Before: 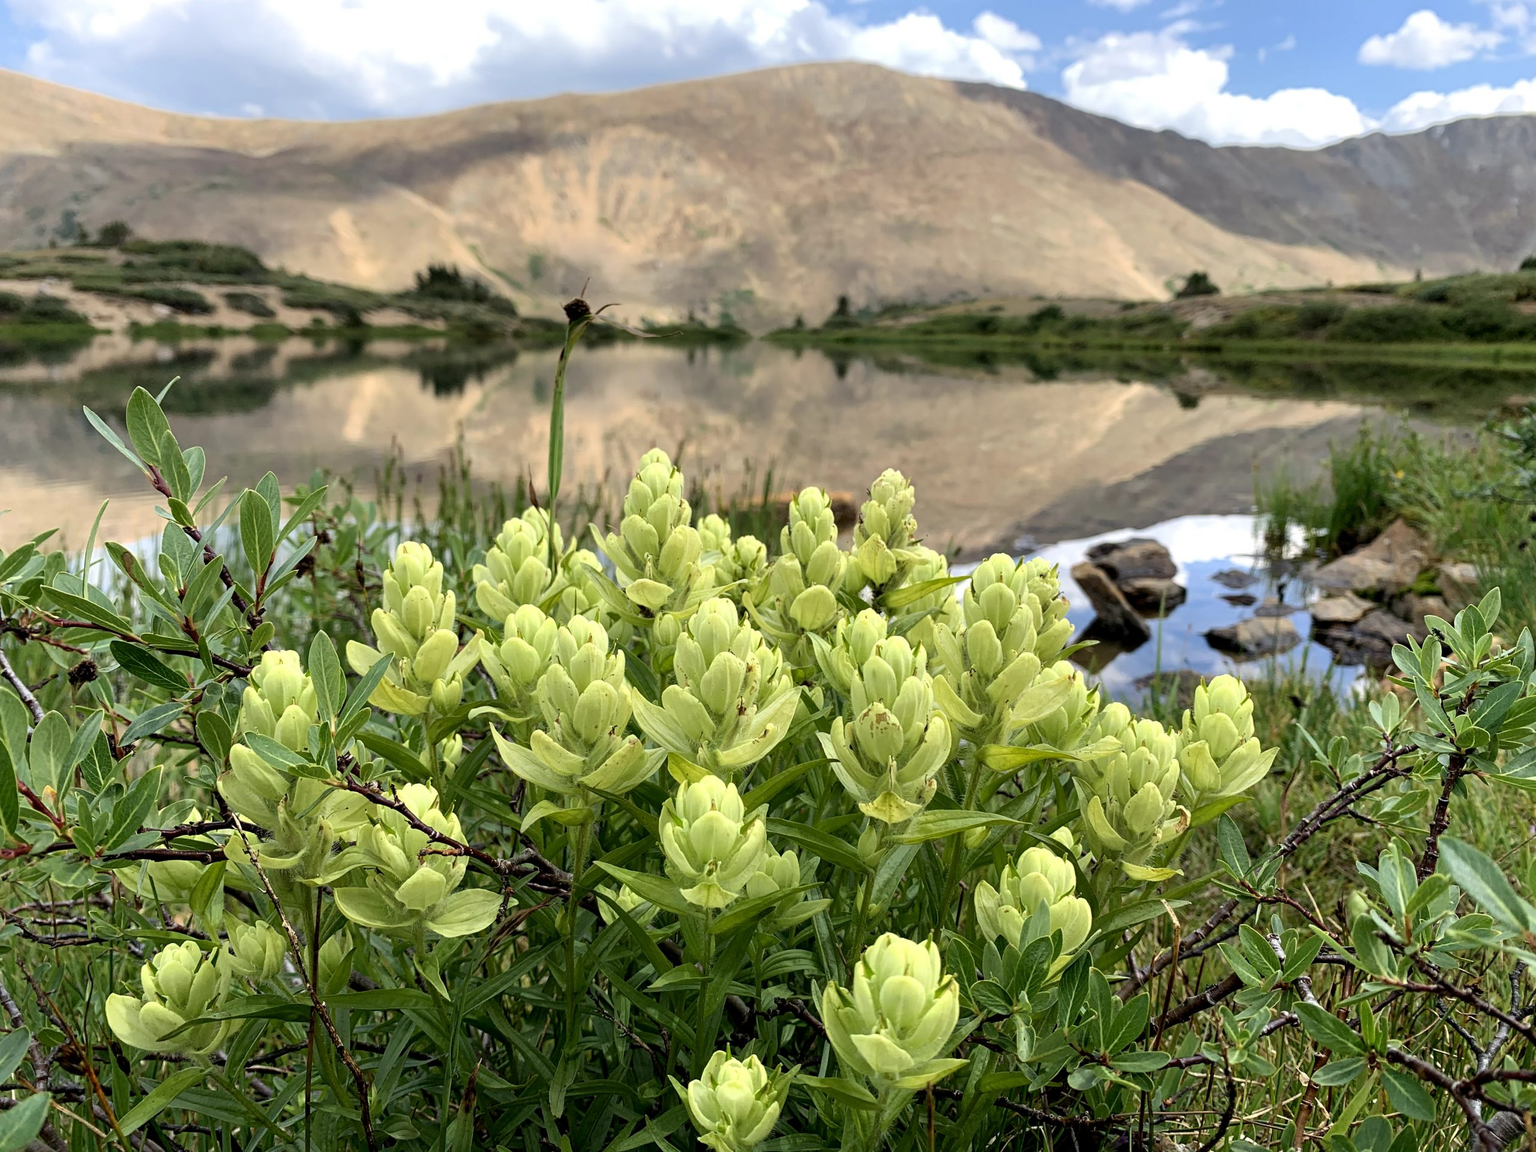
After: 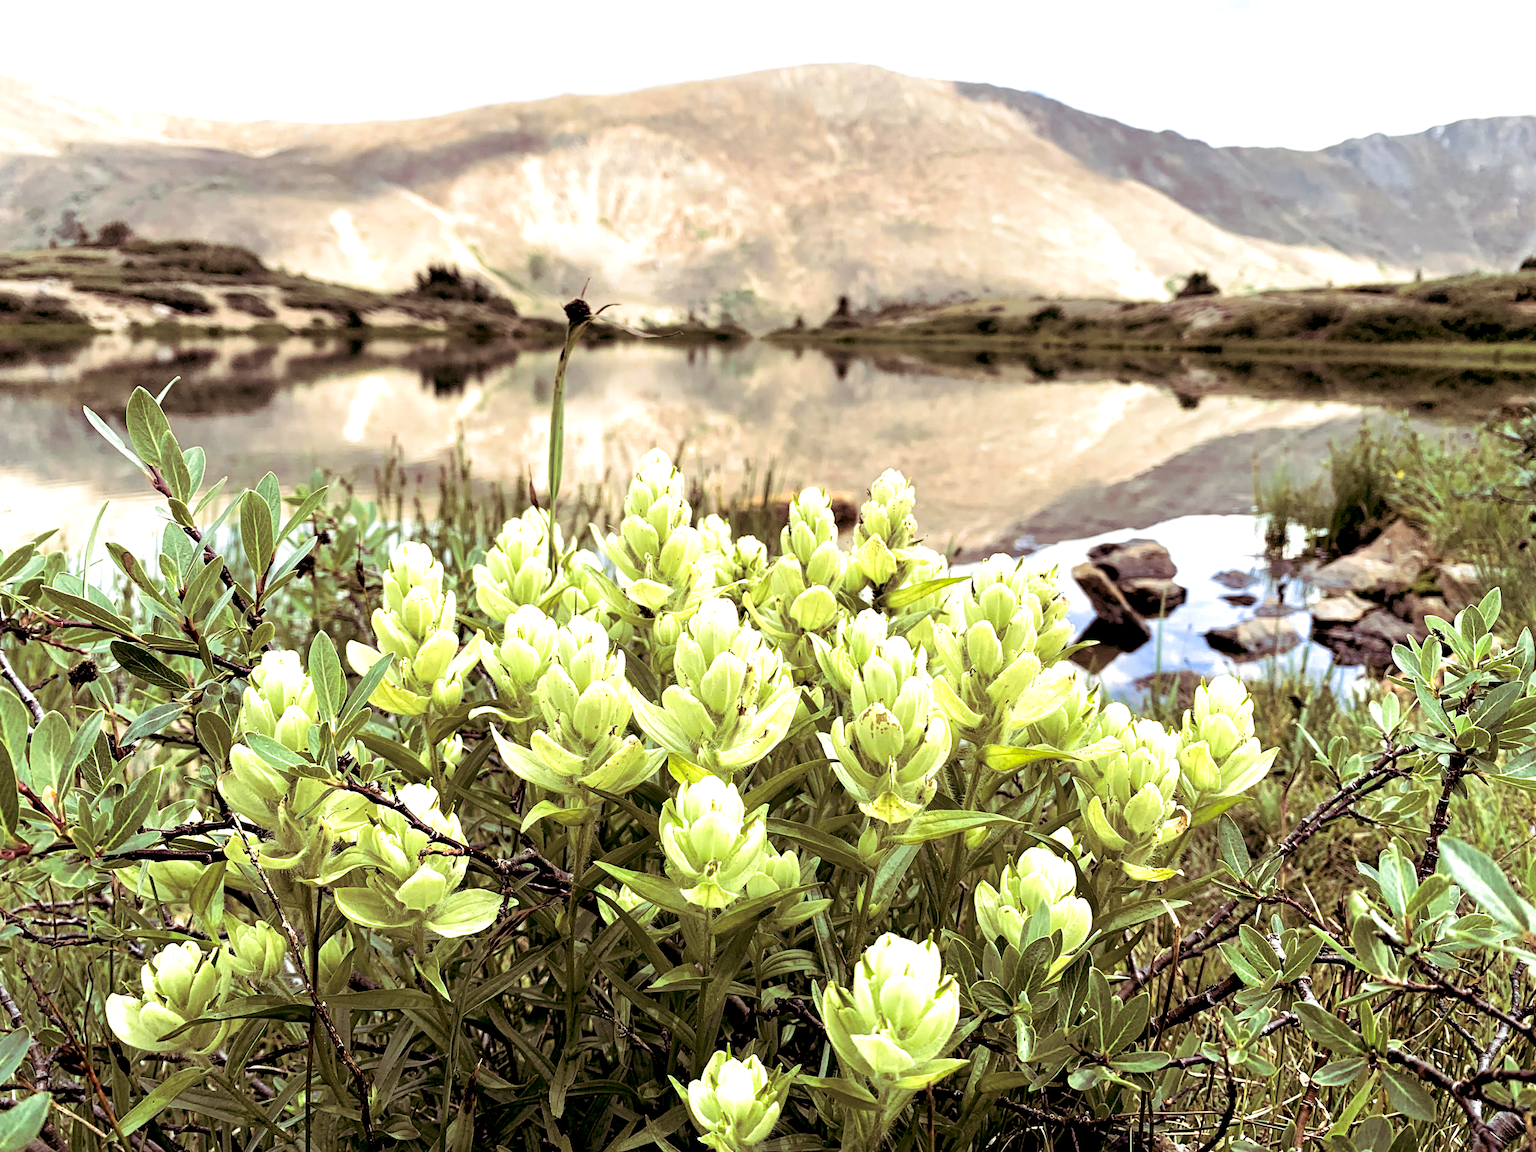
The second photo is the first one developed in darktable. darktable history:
exposure: black level correction 0.008, exposure 0.979 EV, compensate highlight preservation false
split-toning: shadows › saturation 0.41, highlights › saturation 0, compress 33.55%
